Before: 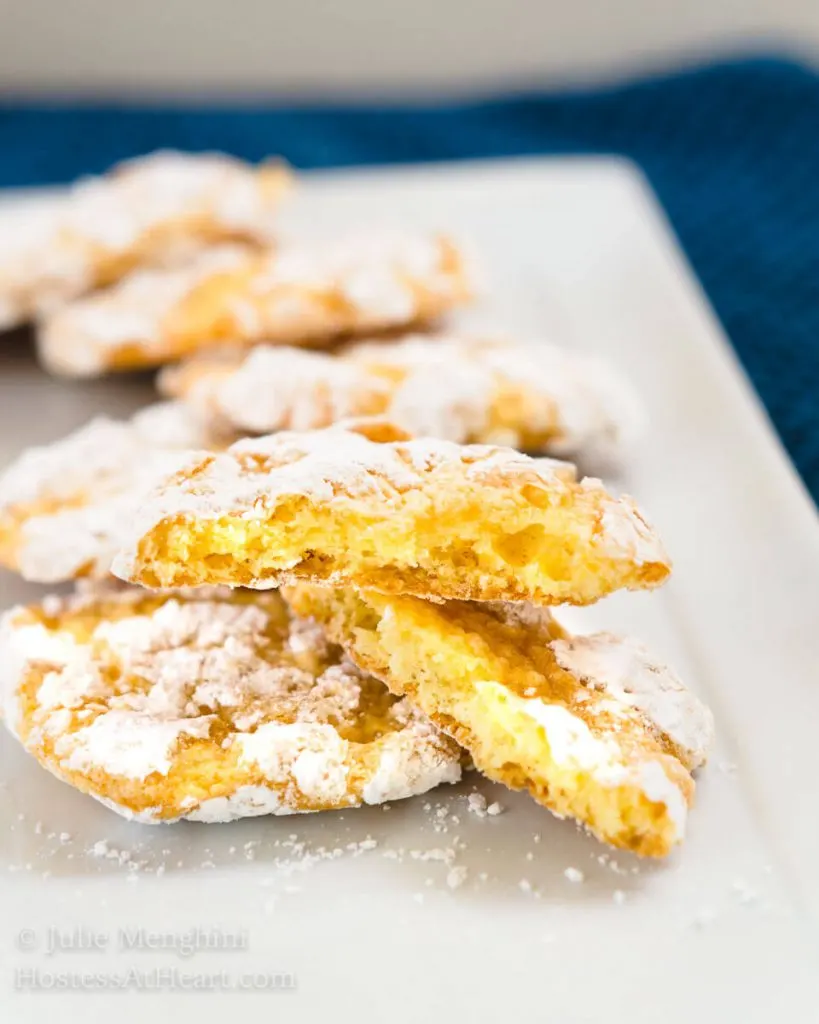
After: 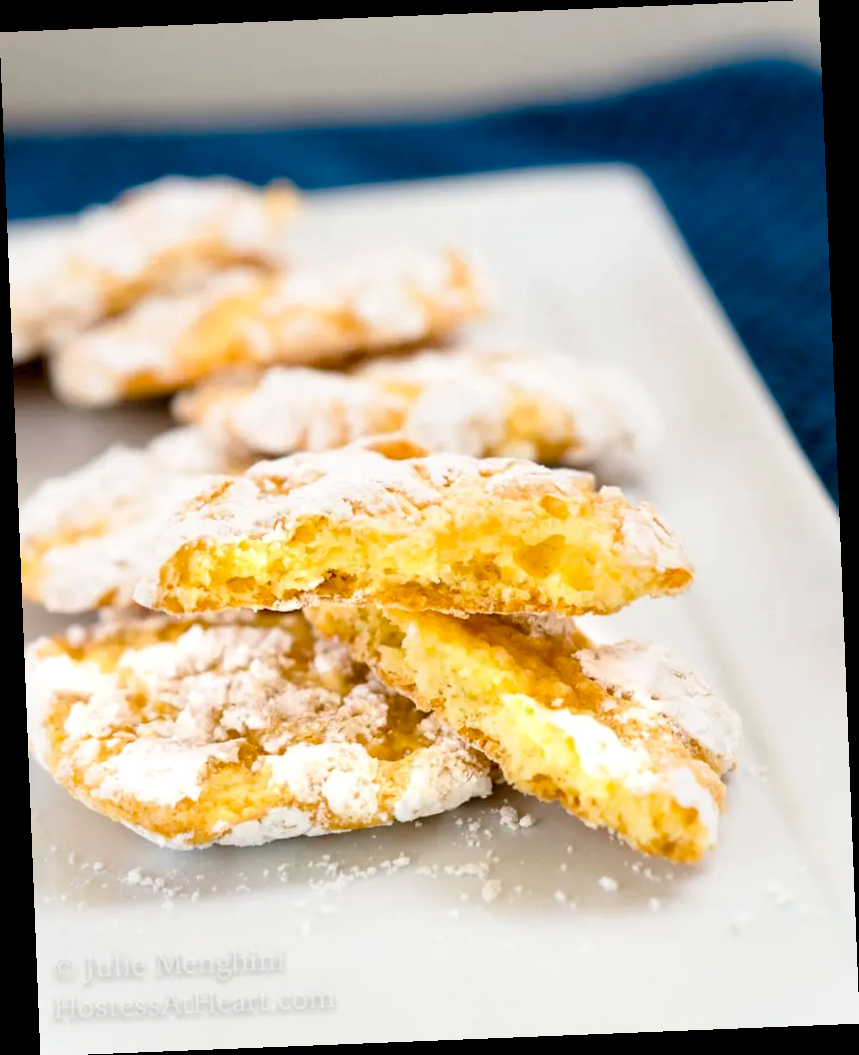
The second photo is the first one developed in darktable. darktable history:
exposure: black level correction 0.012, compensate highlight preservation false
rotate and perspective: rotation -2.29°, automatic cropping off
levels: levels [0, 0.492, 0.984]
